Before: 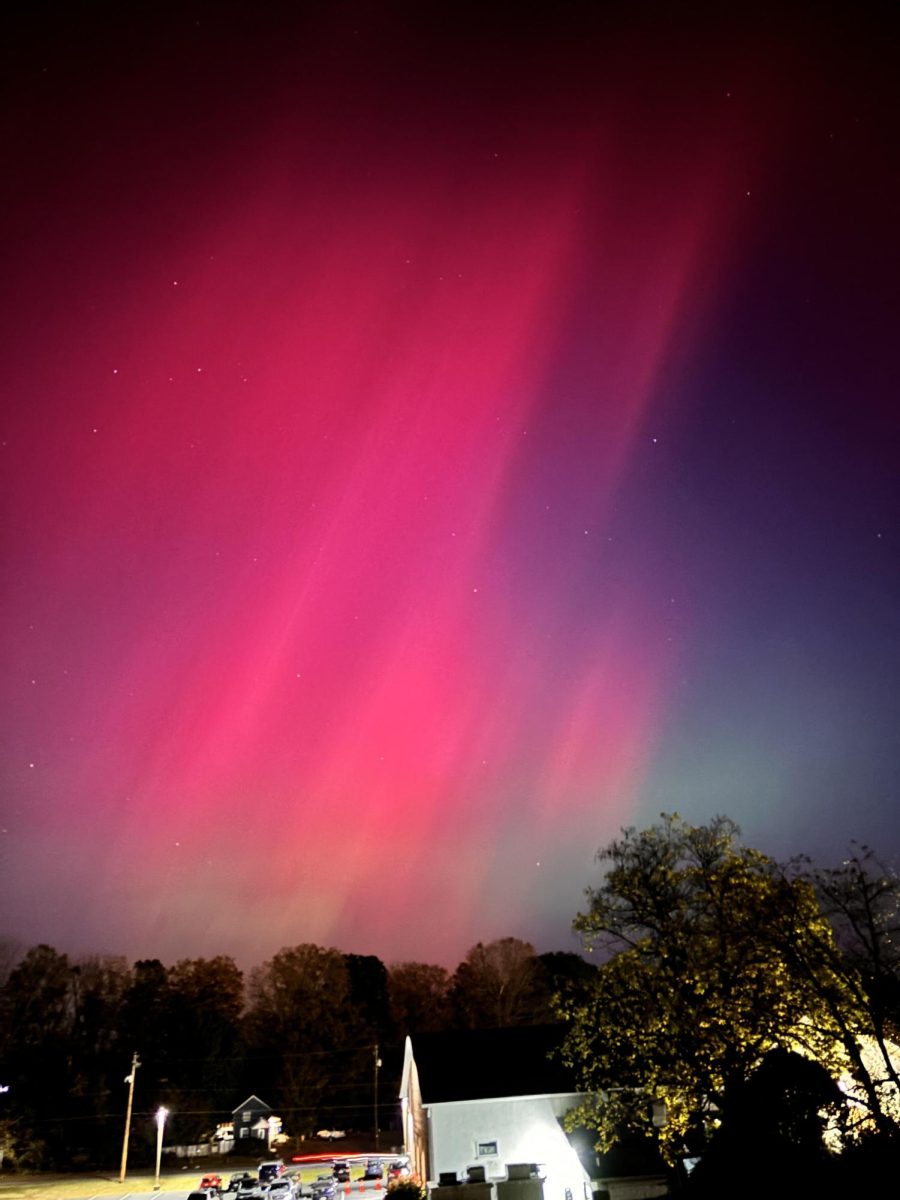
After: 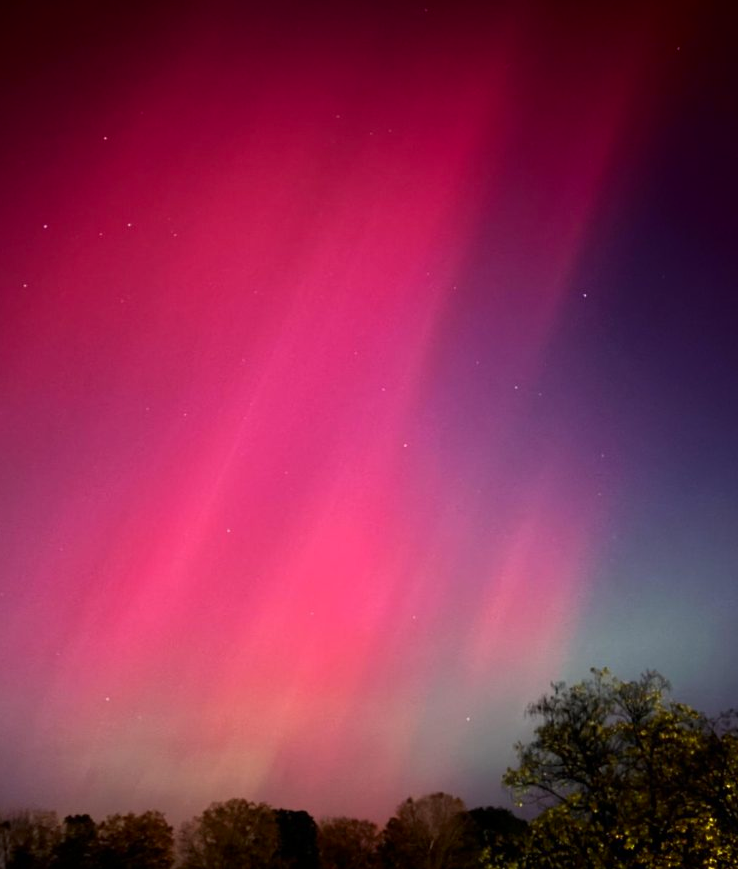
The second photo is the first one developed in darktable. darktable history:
crop: left 7.784%, top 12.086%, right 10.201%, bottom 15.45%
shadows and highlights: shadows -39.72, highlights 64.38, soften with gaussian
